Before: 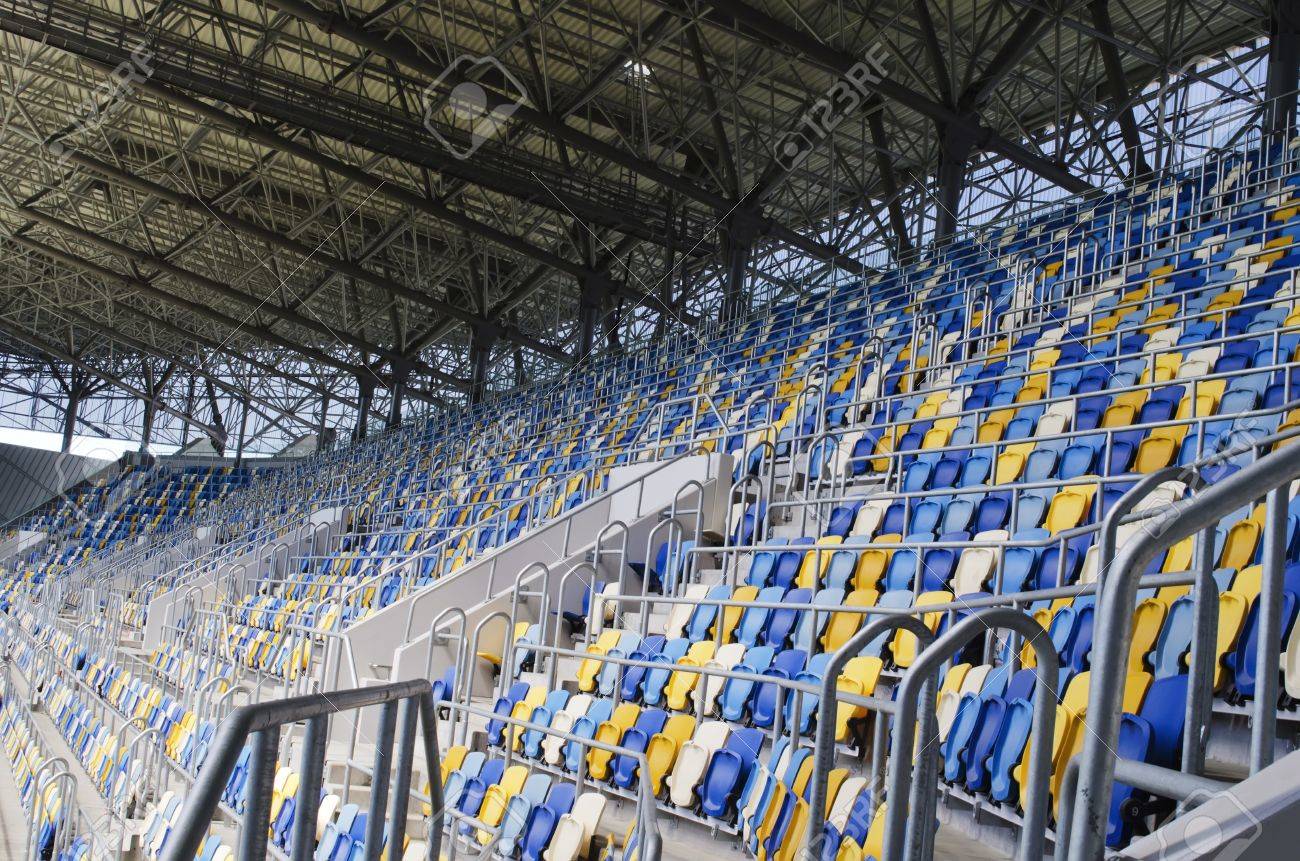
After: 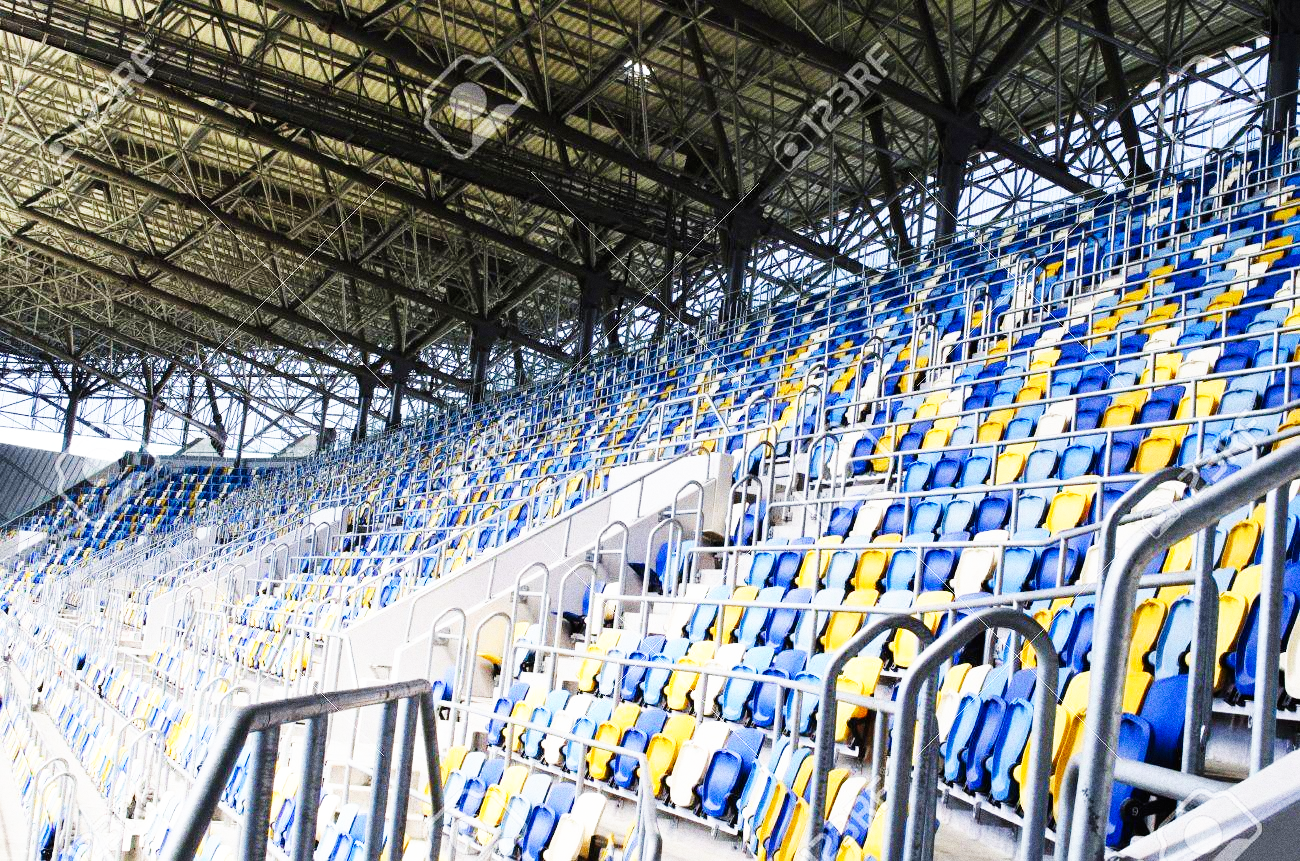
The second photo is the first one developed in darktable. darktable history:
base curve: curves: ch0 [(0, 0) (0.007, 0.004) (0.027, 0.03) (0.046, 0.07) (0.207, 0.54) (0.442, 0.872) (0.673, 0.972) (1, 1)], preserve colors none
grain: coarseness 0.09 ISO, strength 40%
